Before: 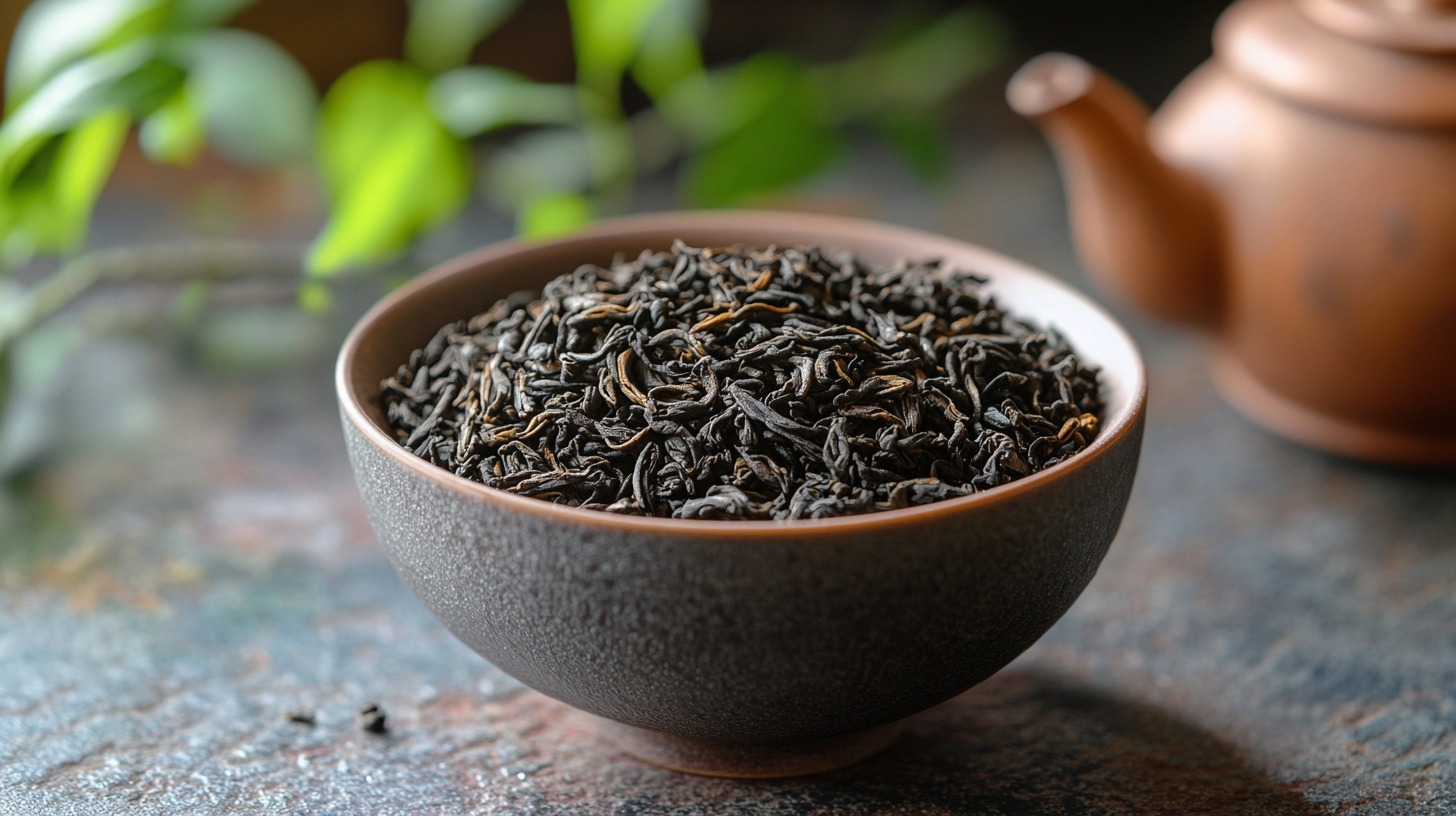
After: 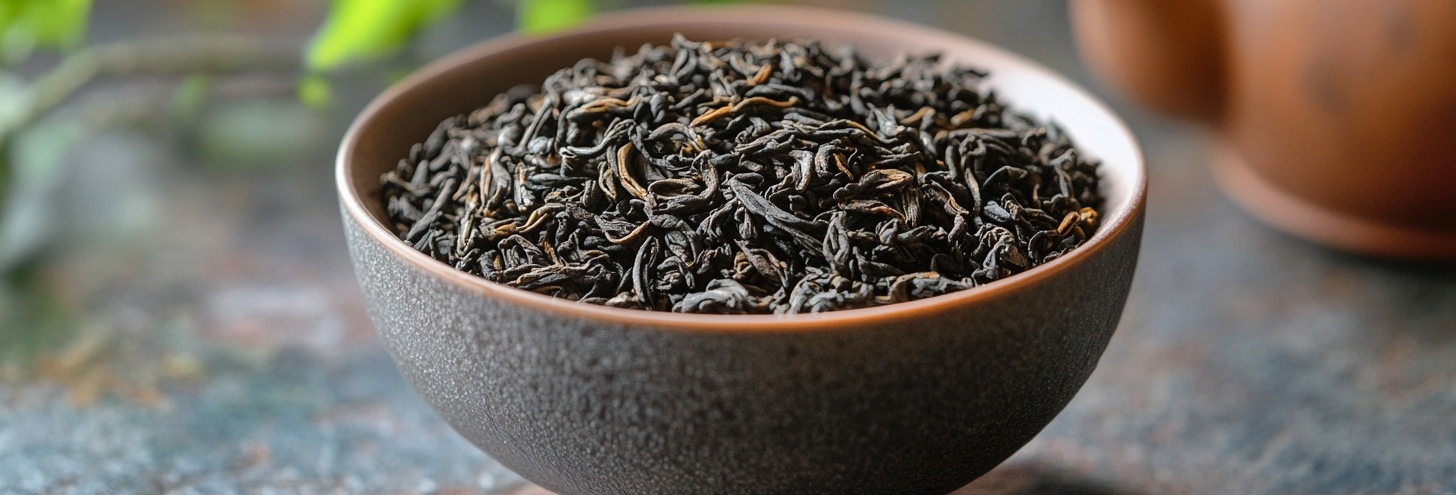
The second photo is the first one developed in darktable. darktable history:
crop and rotate: top 25.357%, bottom 13.942%
shadows and highlights: white point adjustment 0.1, highlights -70, soften with gaussian
